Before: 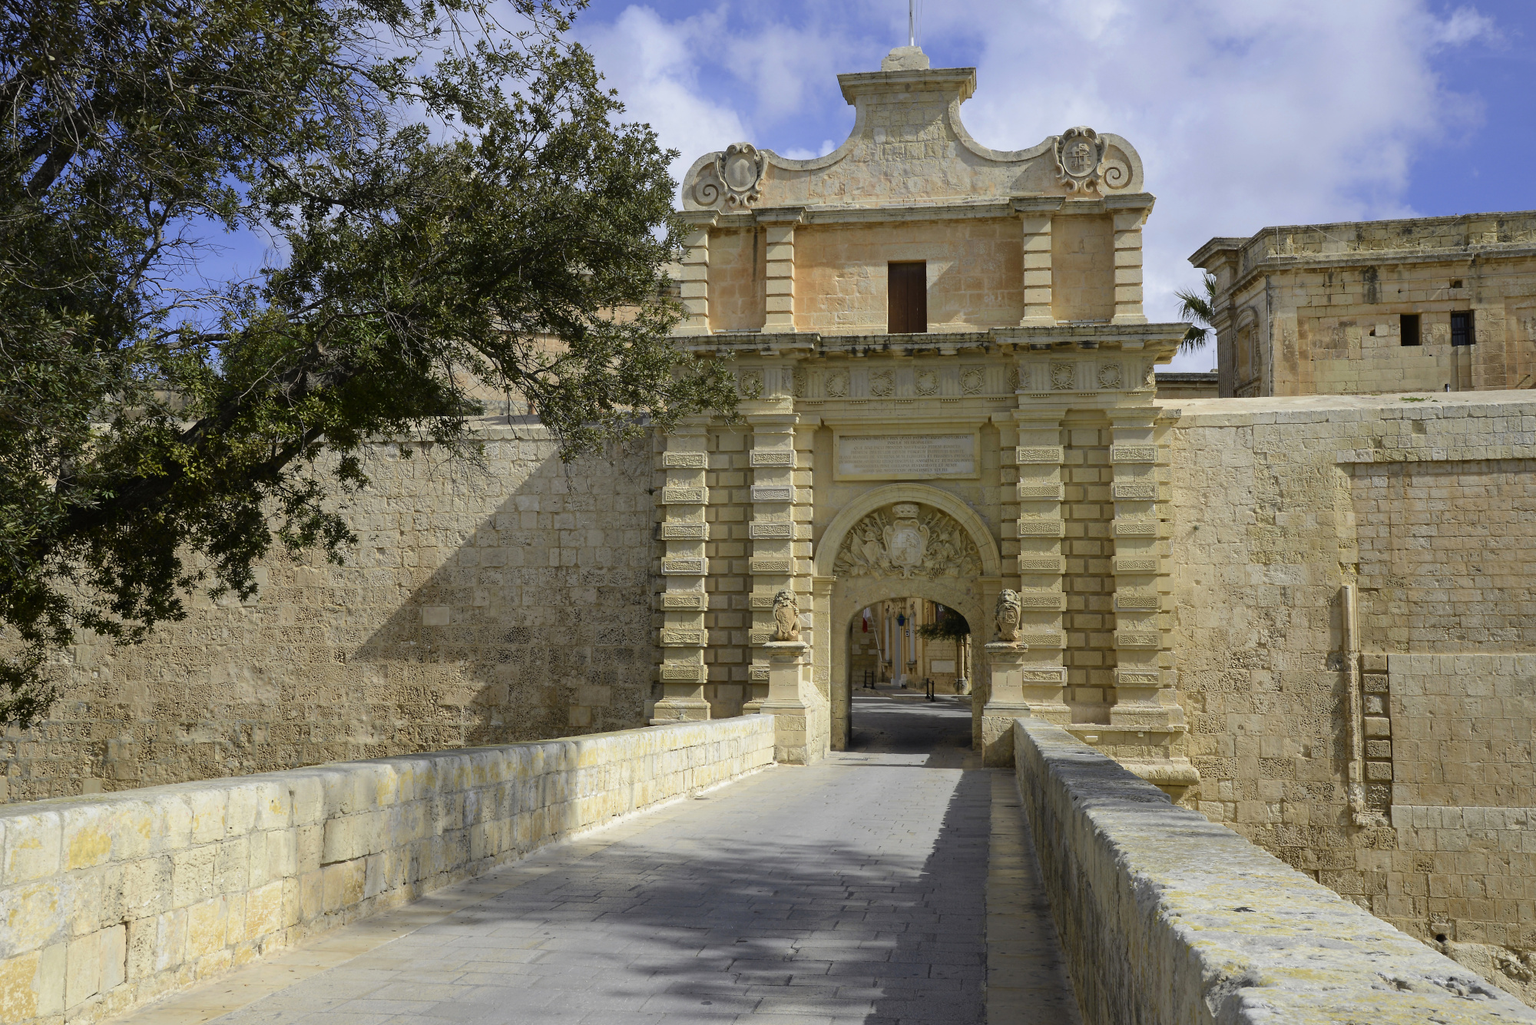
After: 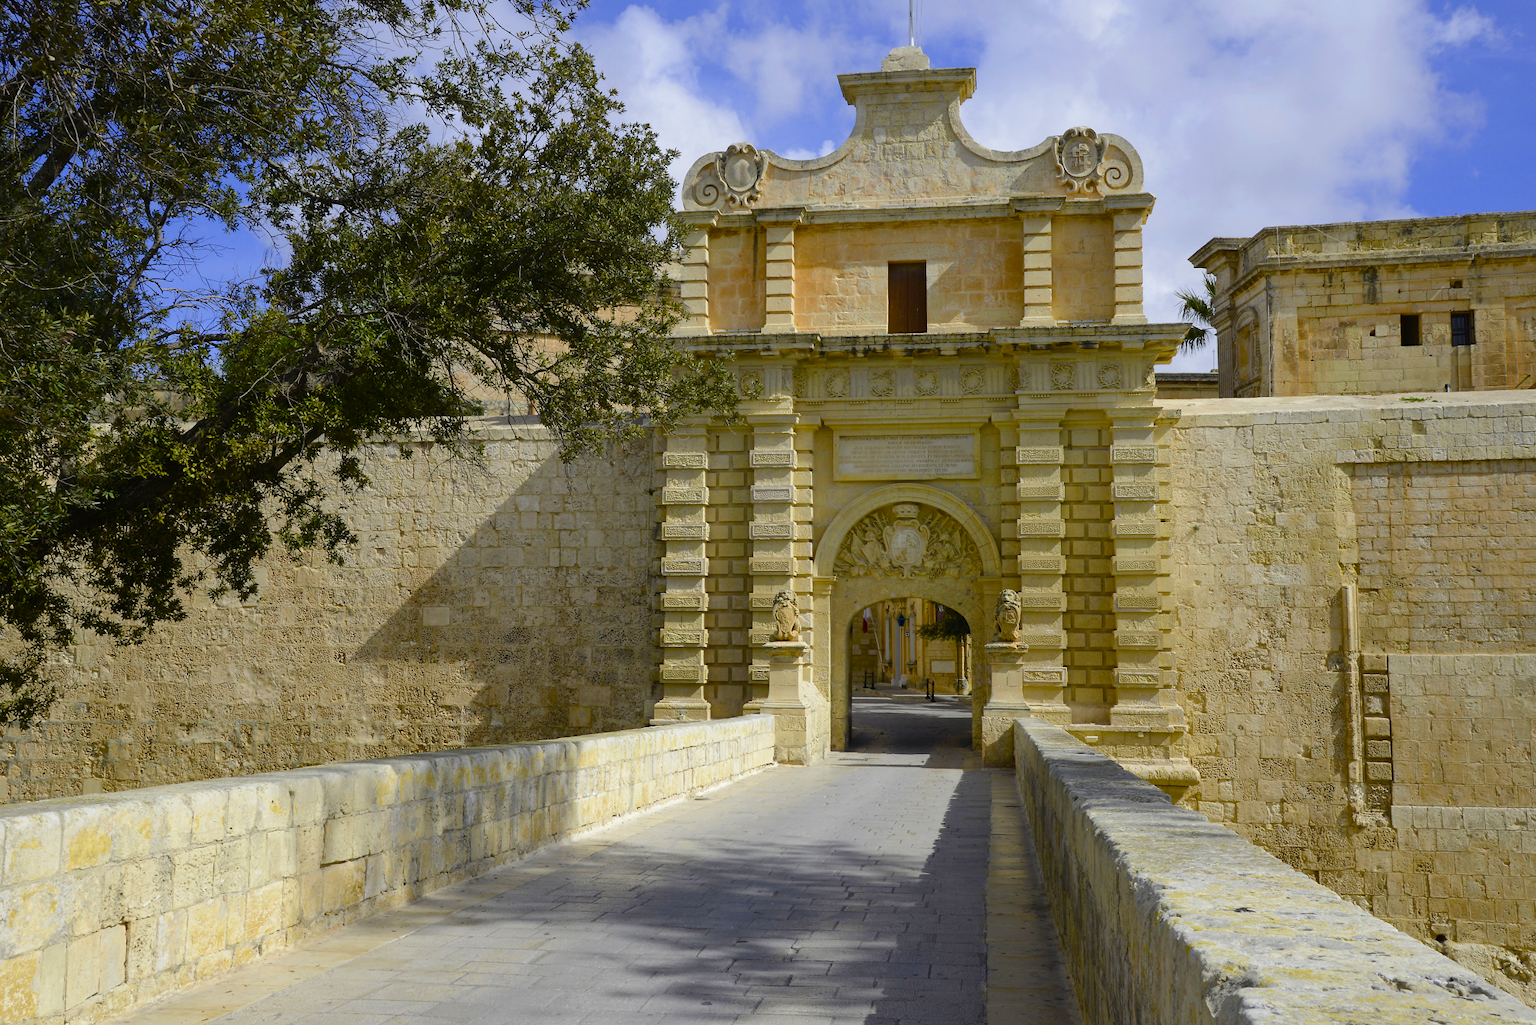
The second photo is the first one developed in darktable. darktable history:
color balance rgb: perceptual saturation grading › global saturation 0.655%, perceptual saturation grading › mid-tones 6.261%, perceptual saturation grading › shadows 72.204%, global vibrance 20%
